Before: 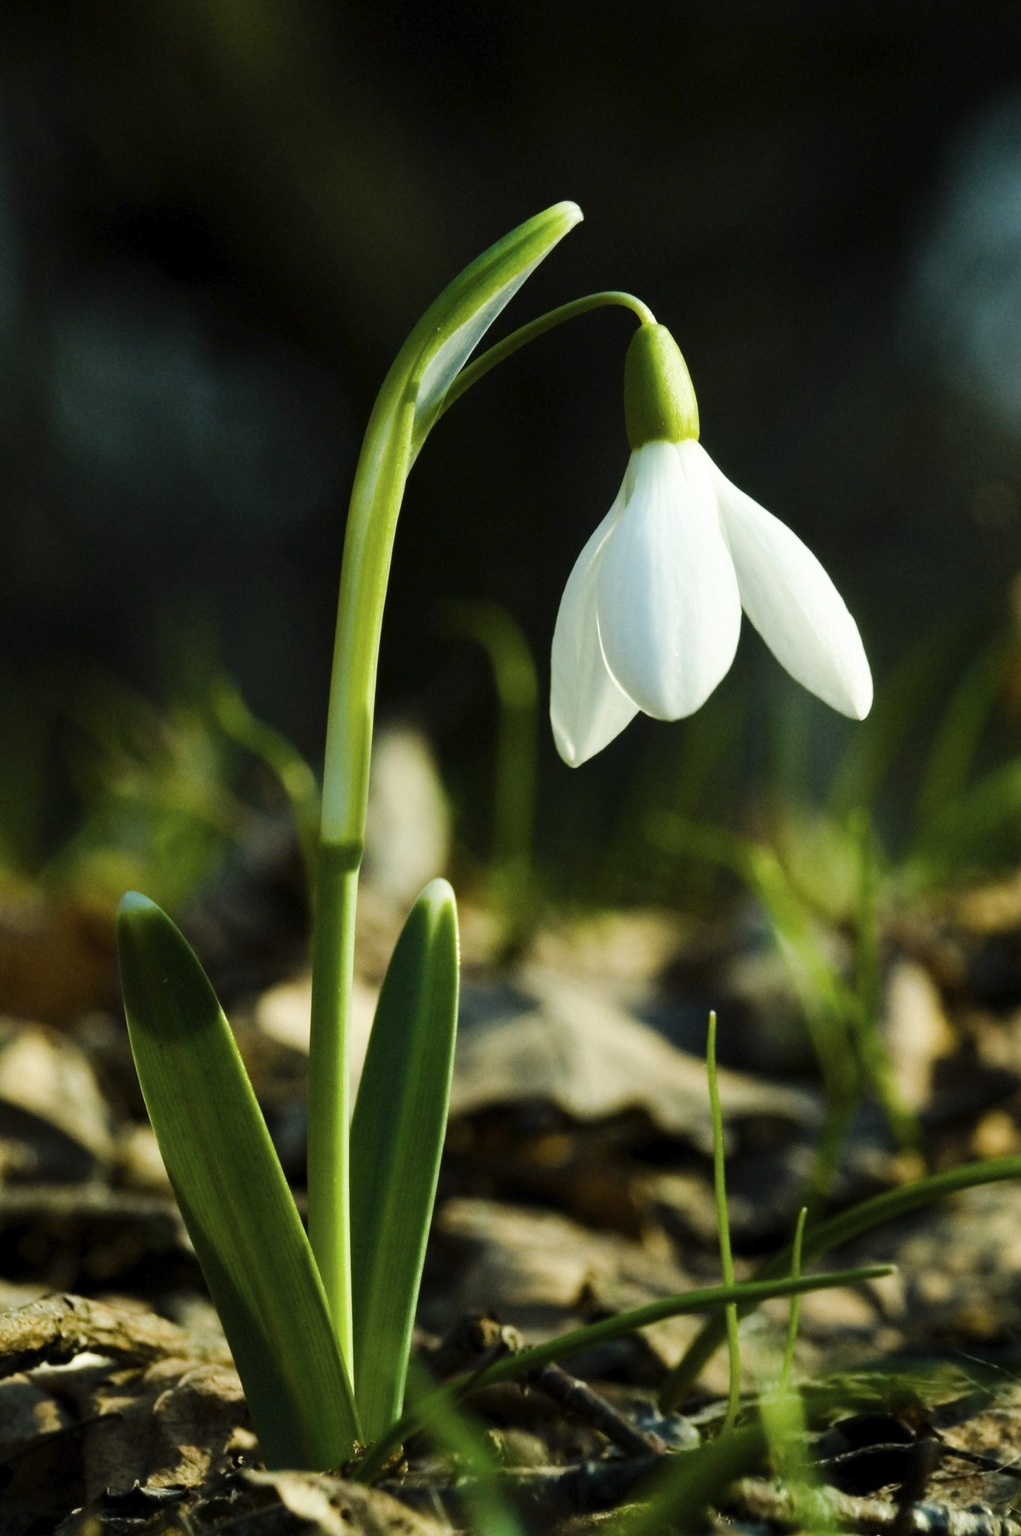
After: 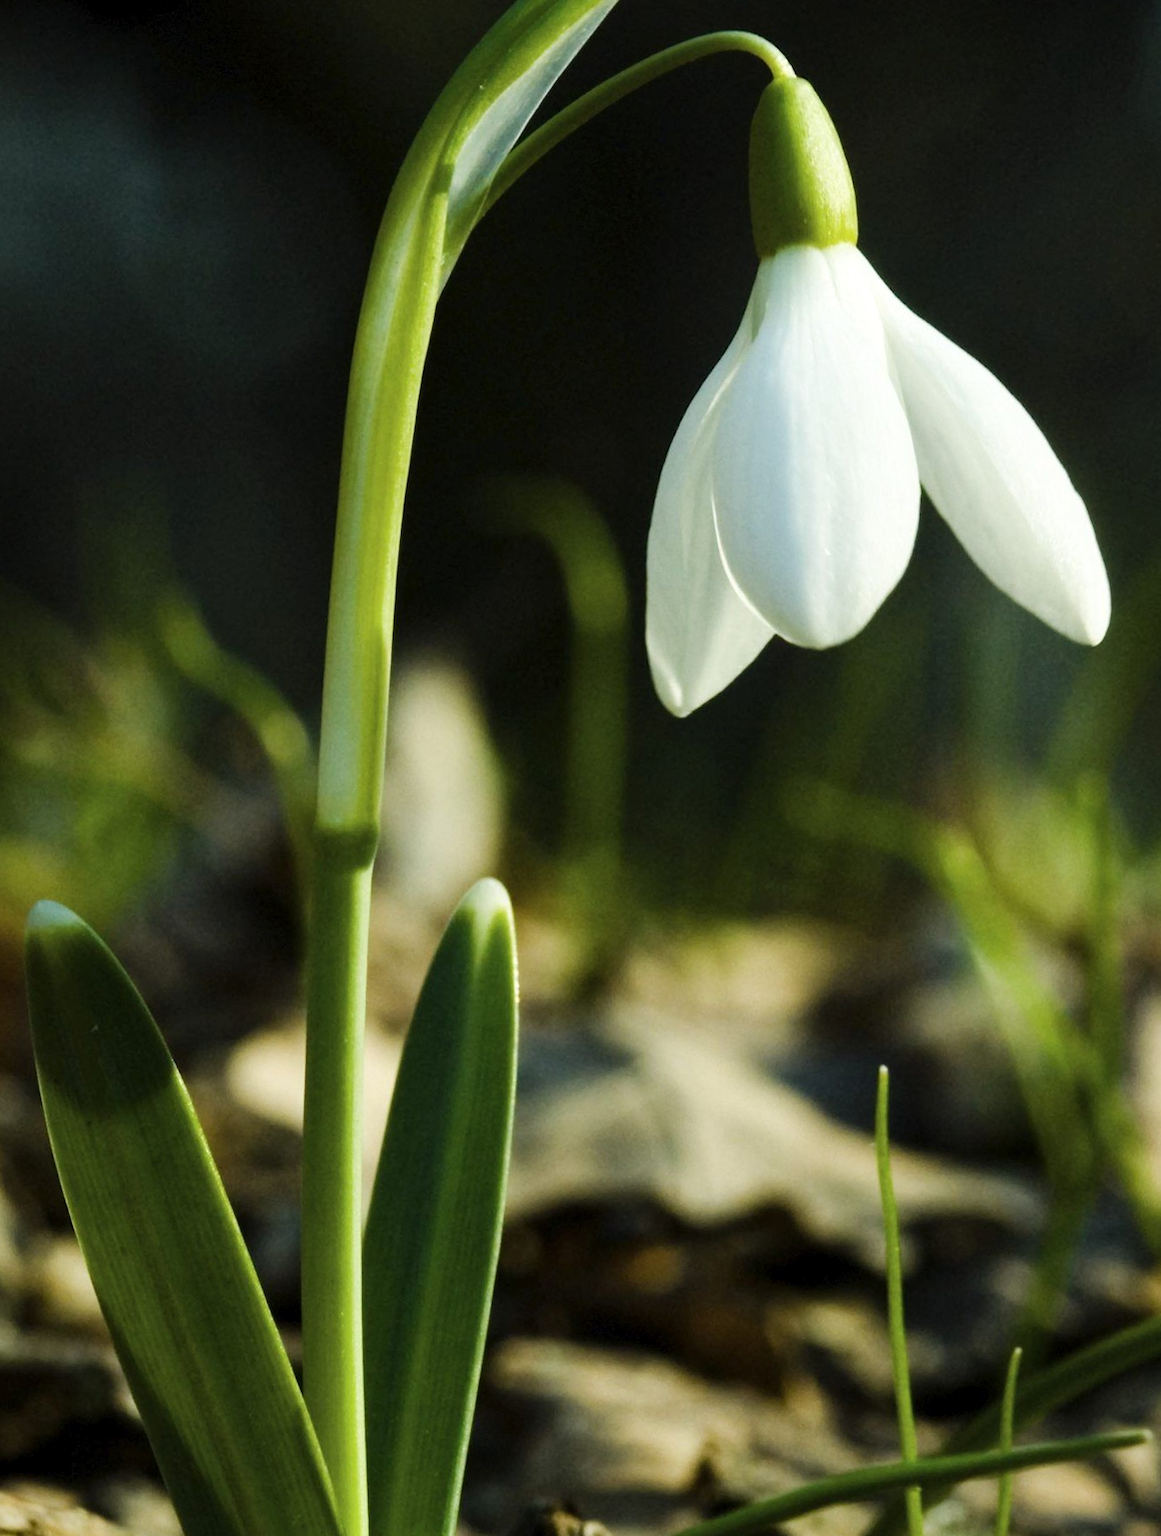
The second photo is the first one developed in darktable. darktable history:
crop: left 9.712%, top 16.928%, right 10.845%, bottom 12.332%
rotate and perspective: rotation -0.45°, automatic cropping original format, crop left 0.008, crop right 0.992, crop top 0.012, crop bottom 0.988
local contrast: mode bilateral grid, contrast 10, coarseness 25, detail 115%, midtone range 0.2
